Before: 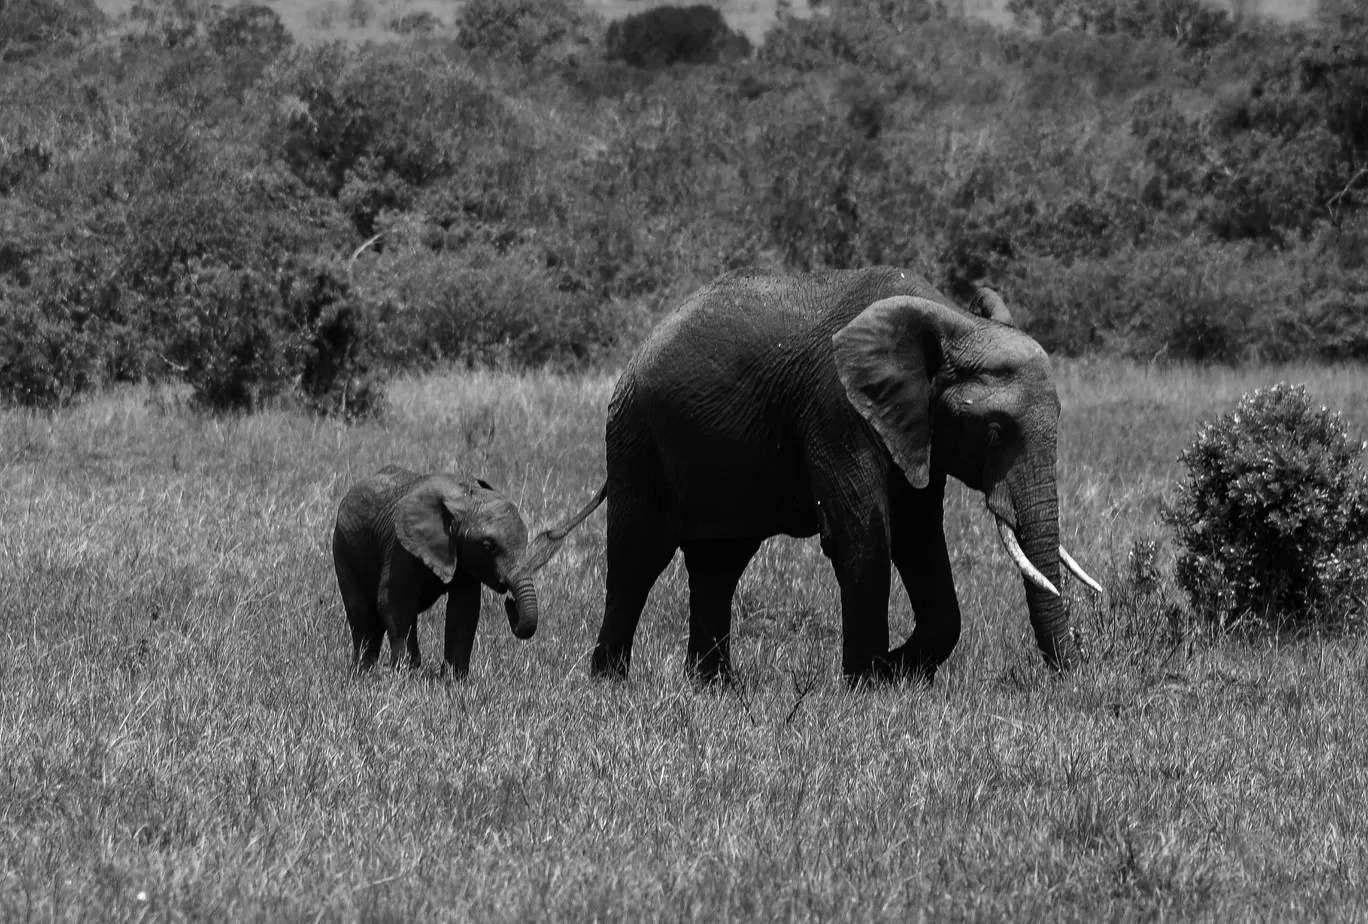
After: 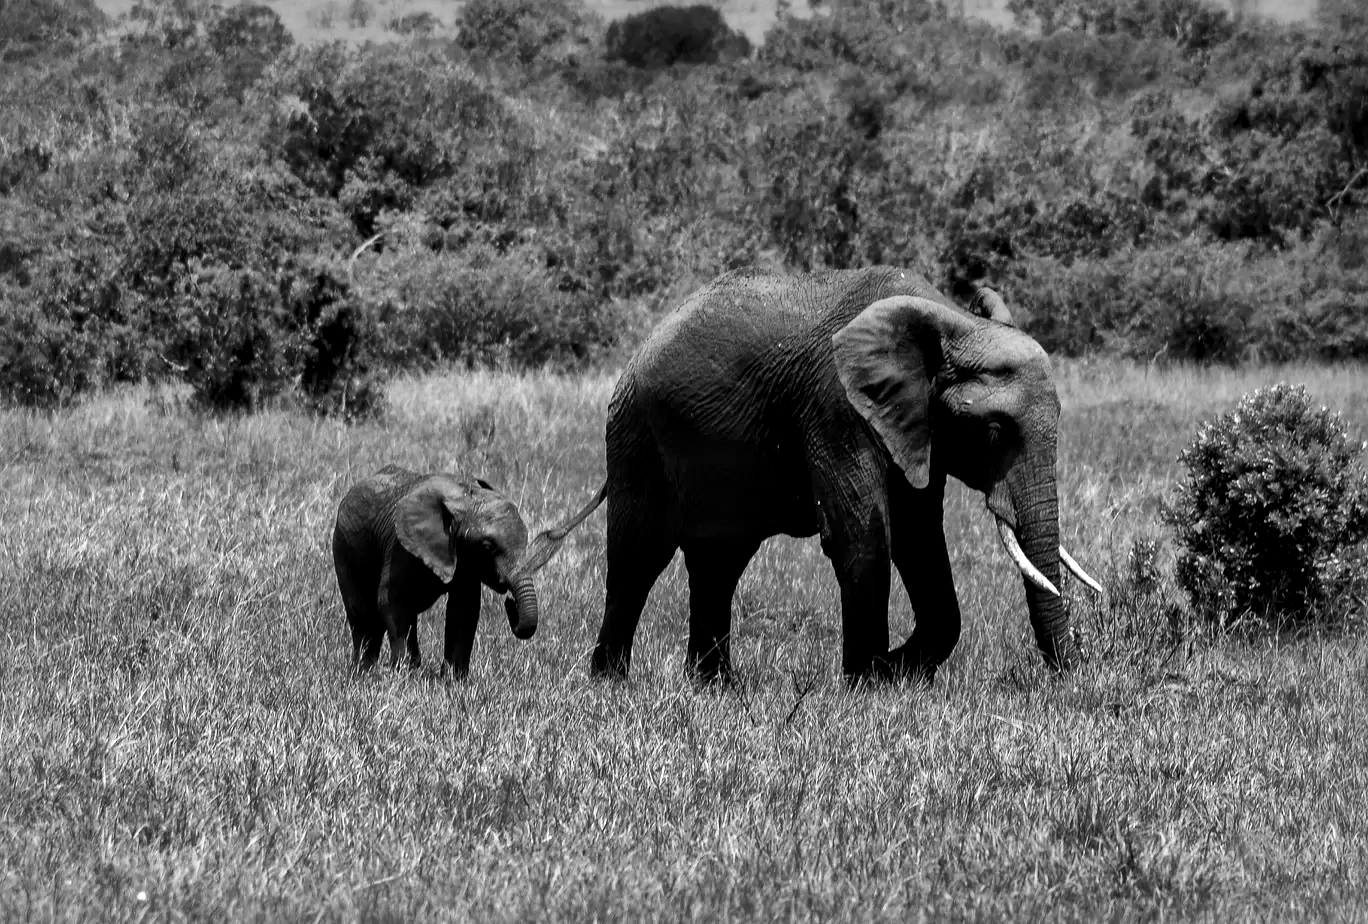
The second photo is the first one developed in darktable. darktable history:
local contrast: mode bilateral grid, contrast 21, coarseness 50, detail 178%, midtone range 0.2
shadows and highlights: on, module defaults
tone equalizer: -8 EV -0.427 EV, -7 EV -0.38 EV, -6 EV -0.367 EV, -5 EV -0.246 EV, -3 EV 0.188 EV, -2 EV 0.304 EV, -1 EV 0.365 EV, +0 EV 0.435 EV, mask exposure compensation -0.486 EV
velvia: on, module defaults
